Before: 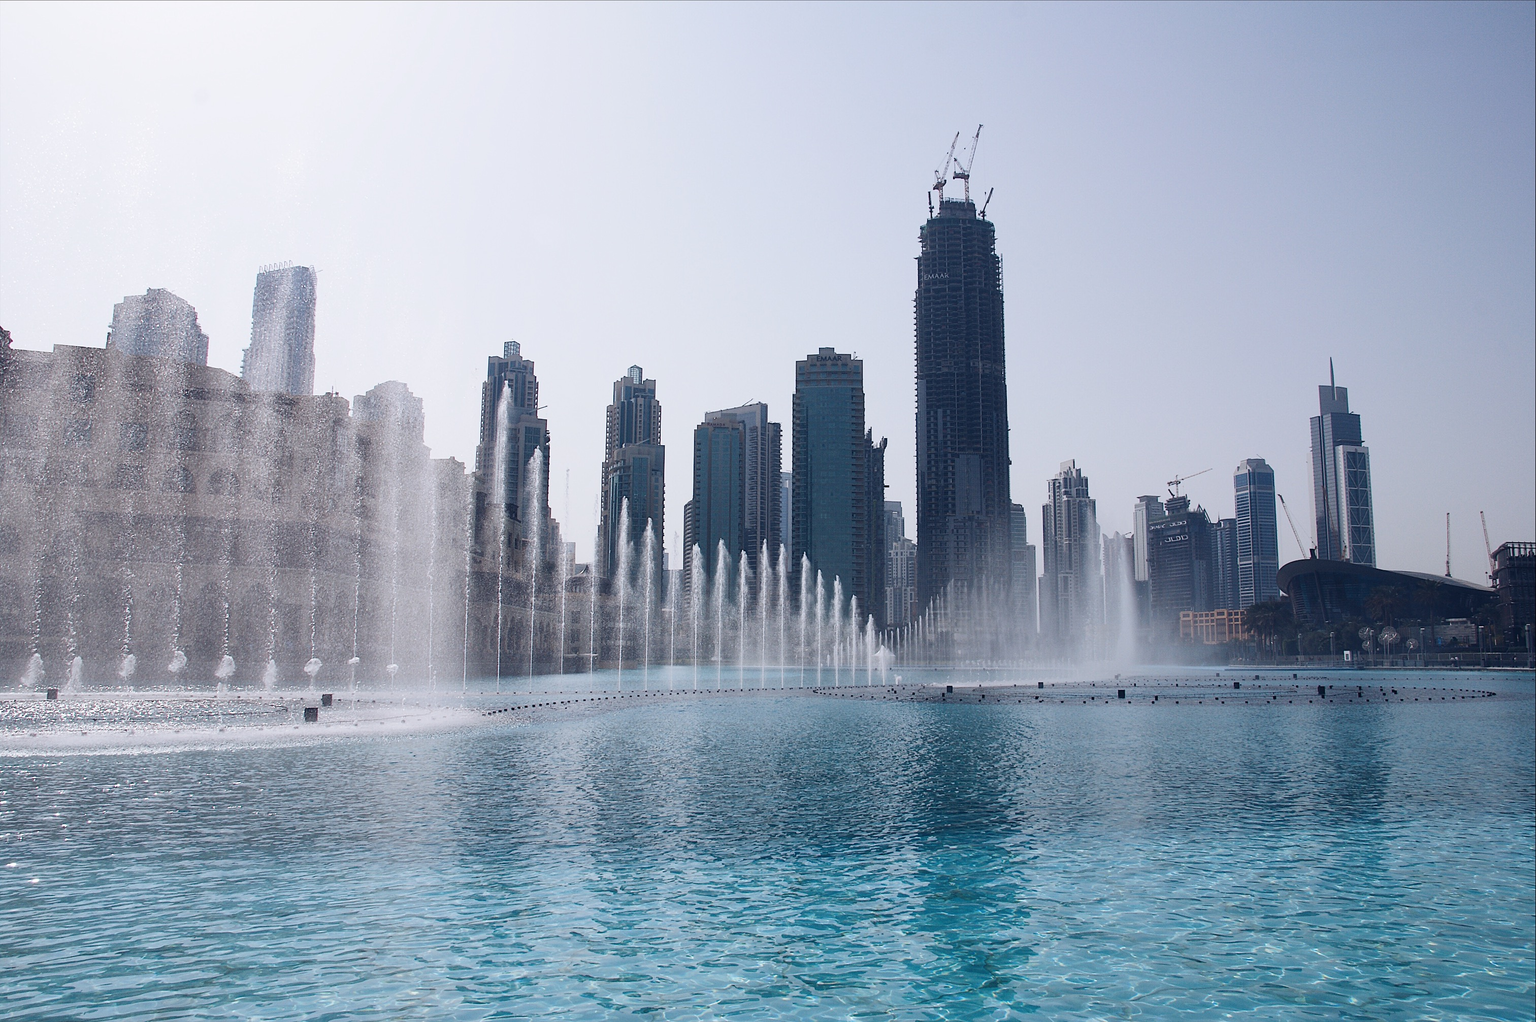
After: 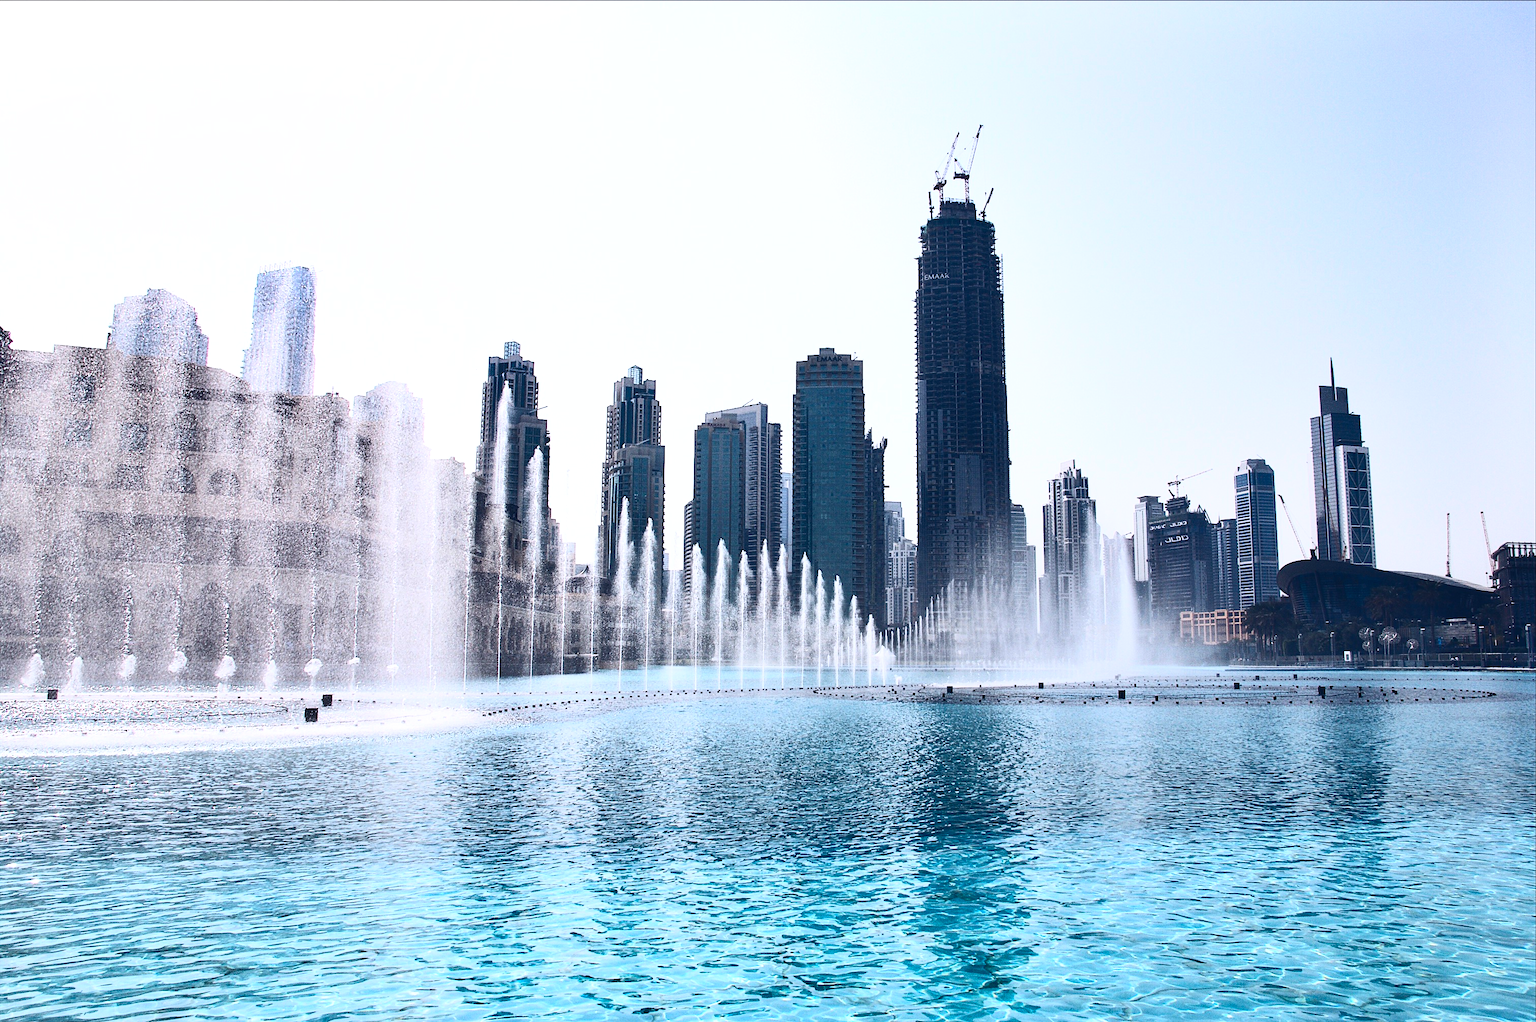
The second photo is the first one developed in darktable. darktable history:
exposure: black level correction -0.002, exposure 0.538 EV, compensate exposure bias true, compensate highlight preservation false
contrast brightness saturation: contrast 0.407, brightness 0.101, saturation 0.208
shadows and highlights: low approximation 0.01, soften with gaussian
